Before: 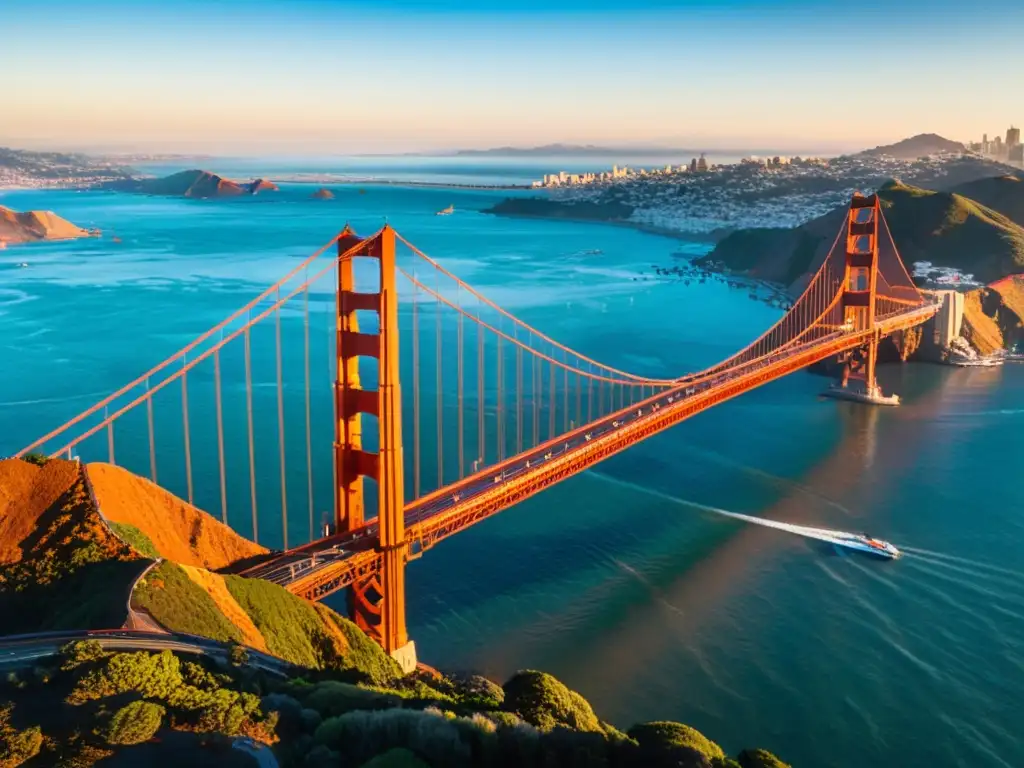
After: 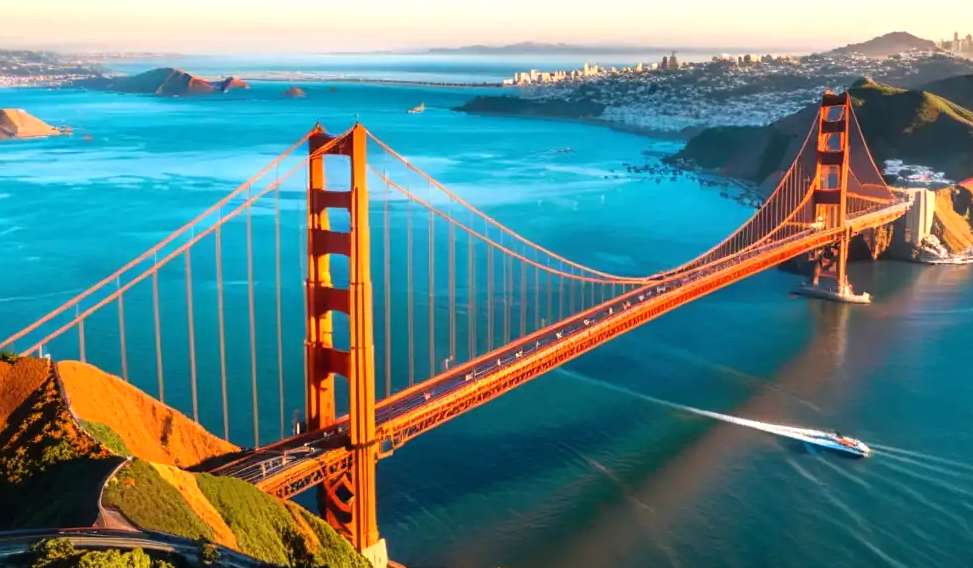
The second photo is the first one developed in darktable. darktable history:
crop and rotate: left 2.885%, top 13.359%, right 2.063%, bottom 12.655%
tone equalizer: -8 EV -0.377 EV, -7 EV -0.417 EV, -6 EV -0.328 EV, -5 EV -0.245 EV, -3 EV 0.206 EV, -2 EV 0.359 EV, -1 EV 0.379 EV, +0 EV 0.447 EV
